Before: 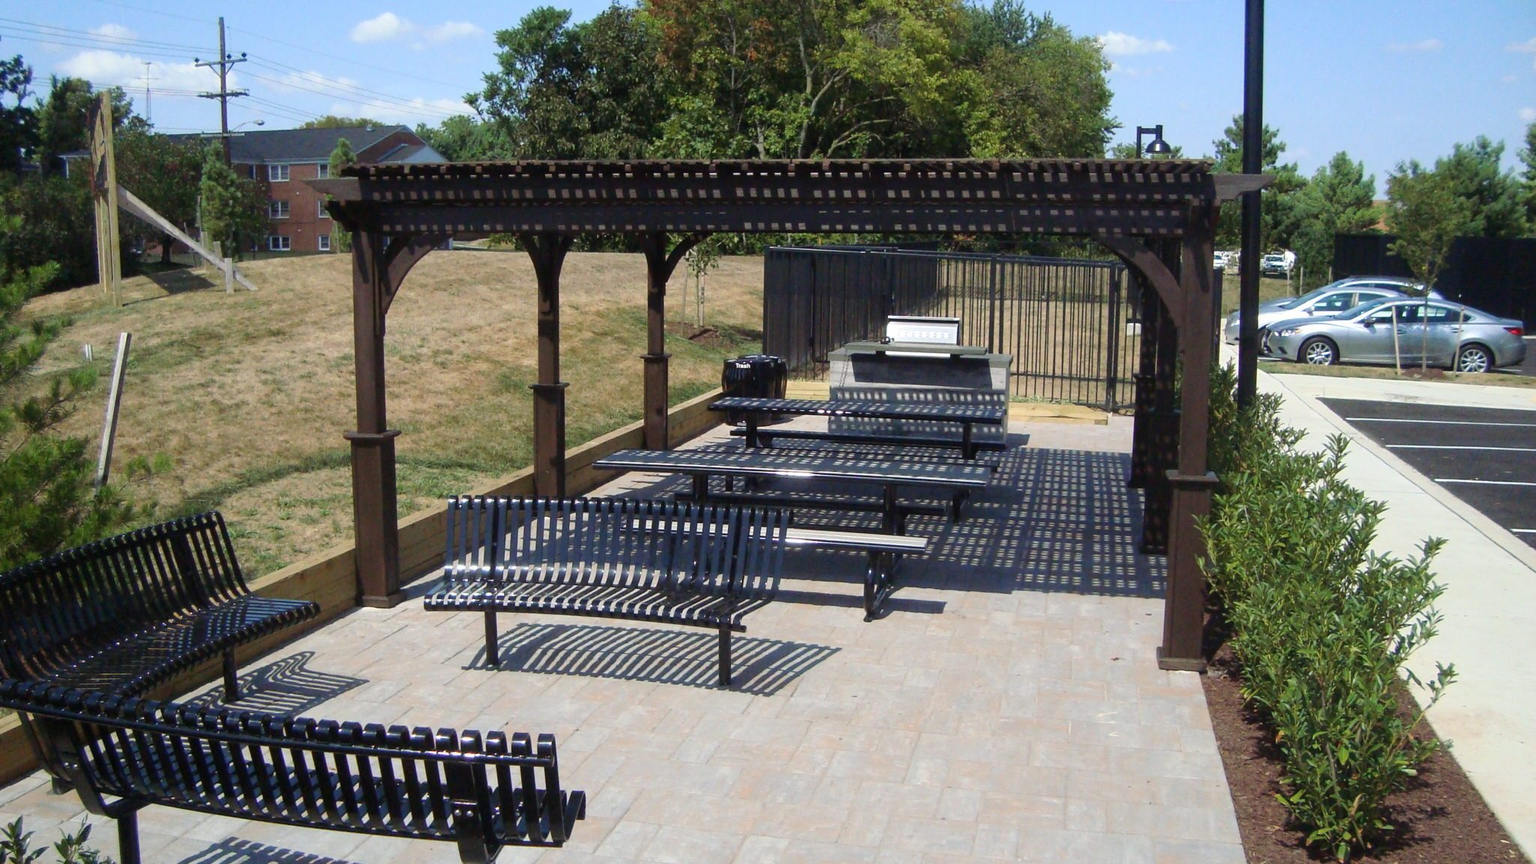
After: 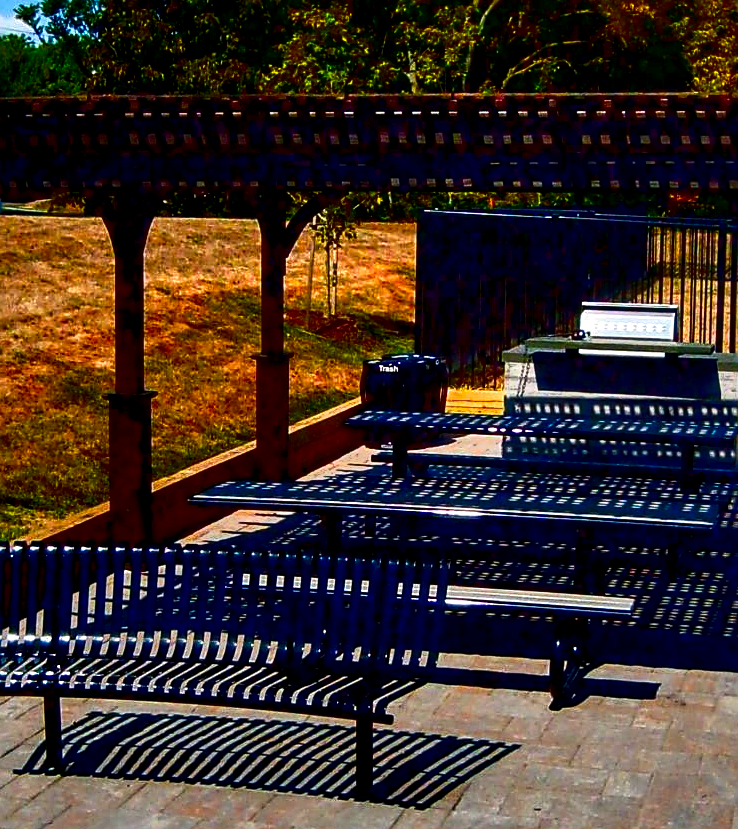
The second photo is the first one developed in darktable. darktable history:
sharpen: on, module defaults
contrast brightness saturation: brightness -0.995, saturation 0.993
local contrast: highlights 63%, shadows 53%, detail 169%, midtone range 0.518
crop and rotate: left 29.428%, top 10.368%, right 34.49%, bottom 17.654%
color zones: curves: ch1 [(0.24, 0.634) (0.75, 0.5)]; ch2 [(0.253, 0.437) (0.745, 0.491)]
shadows and highlights: white point adjustment 0.092, highlights -71.41, soften with gaussian
tone equalizer: edges refinement/feathering 500, mask exposure compensation -1.57 EV, preserve details no
